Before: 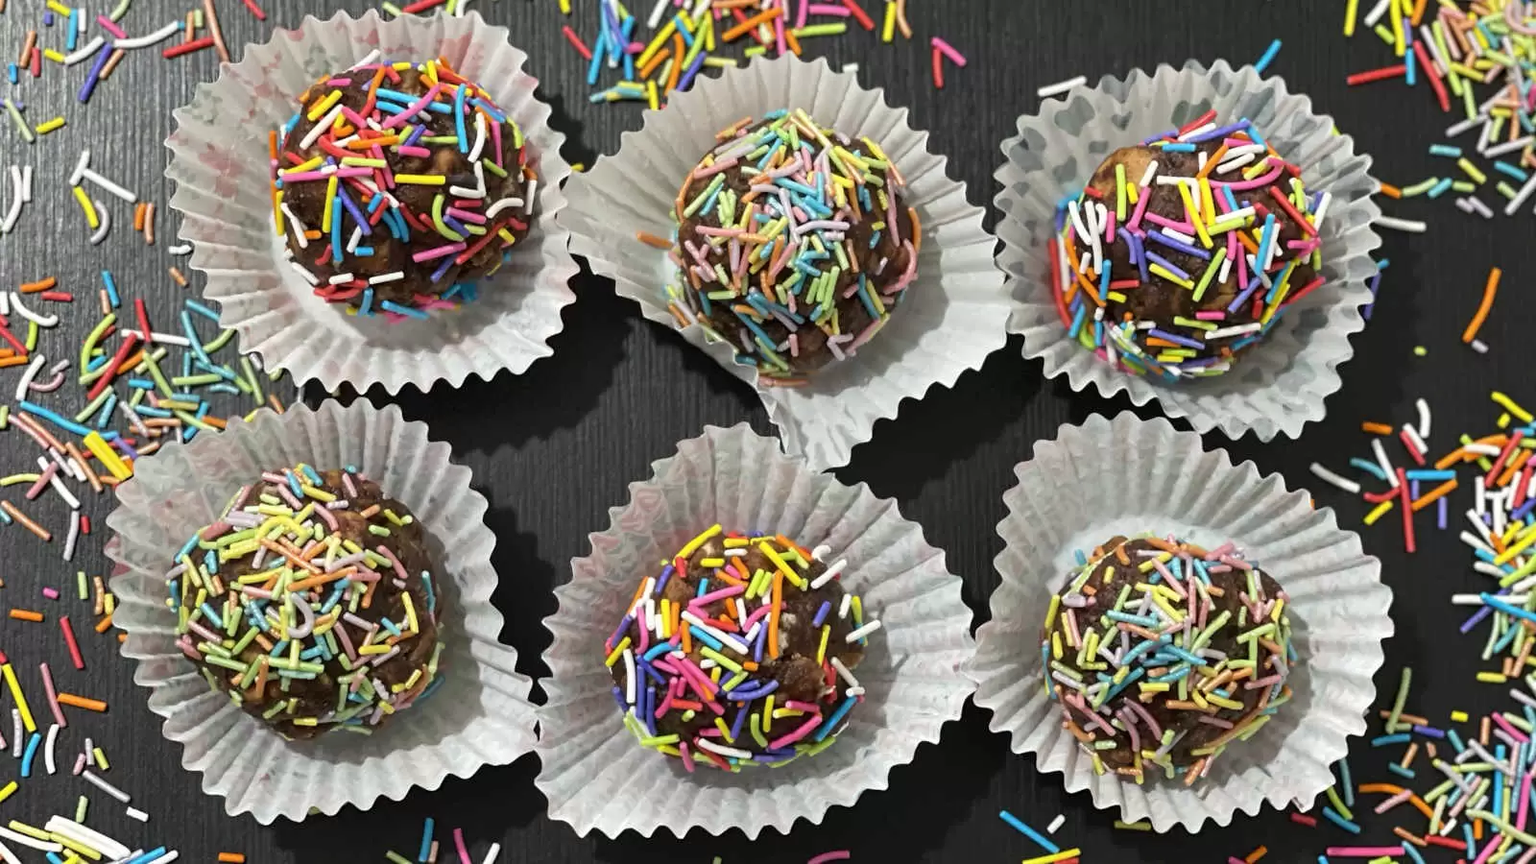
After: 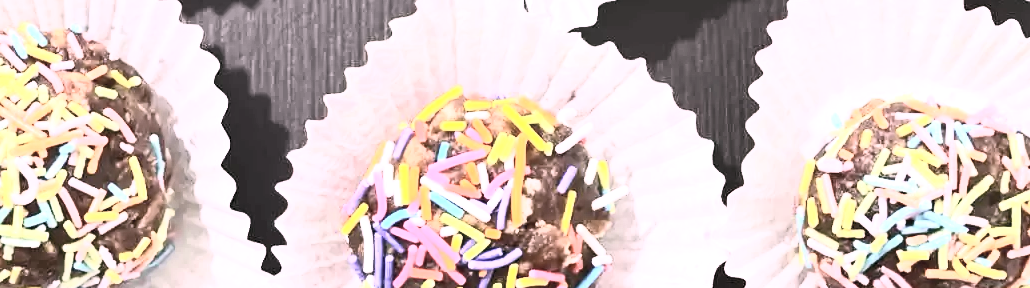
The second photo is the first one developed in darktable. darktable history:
exposure: exposure 1.25 EV, compensate exposure bias true, compensate highlight preservation false
crop: left 18.091%, top 51.13%, right 17.525%, bottom 16.85%
contrast brightness saturation: contrast 0.57, brightness 0.57, saturation -0.34
white balance: red 1.188, blue 1.11
